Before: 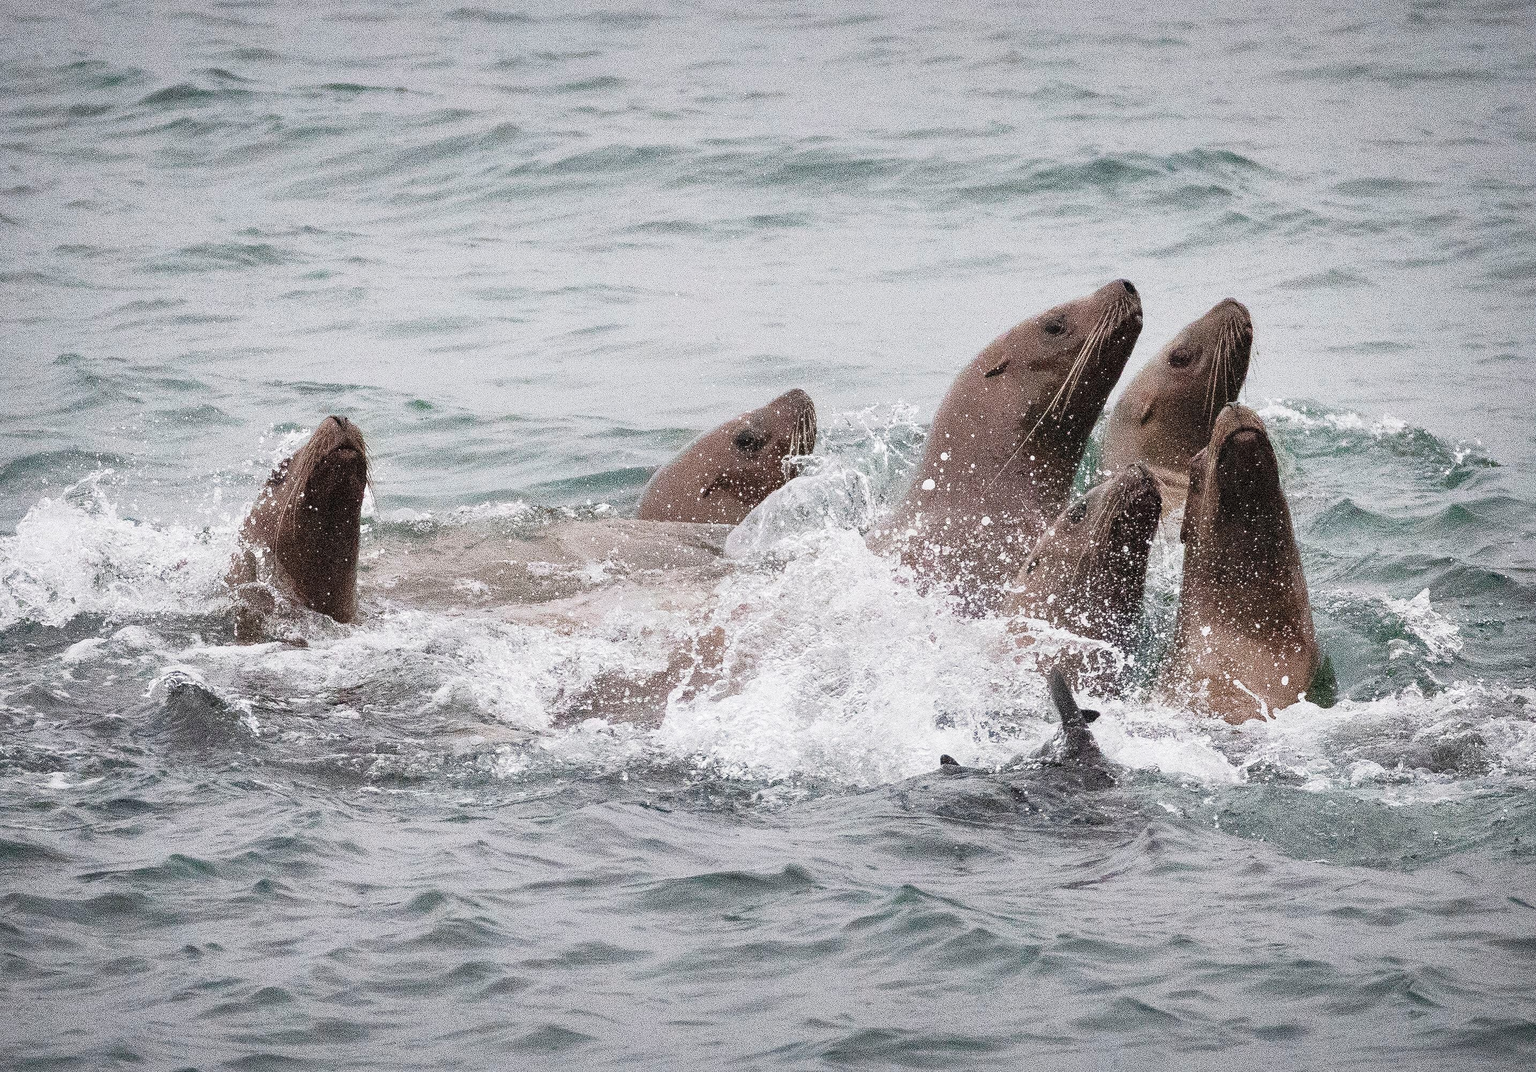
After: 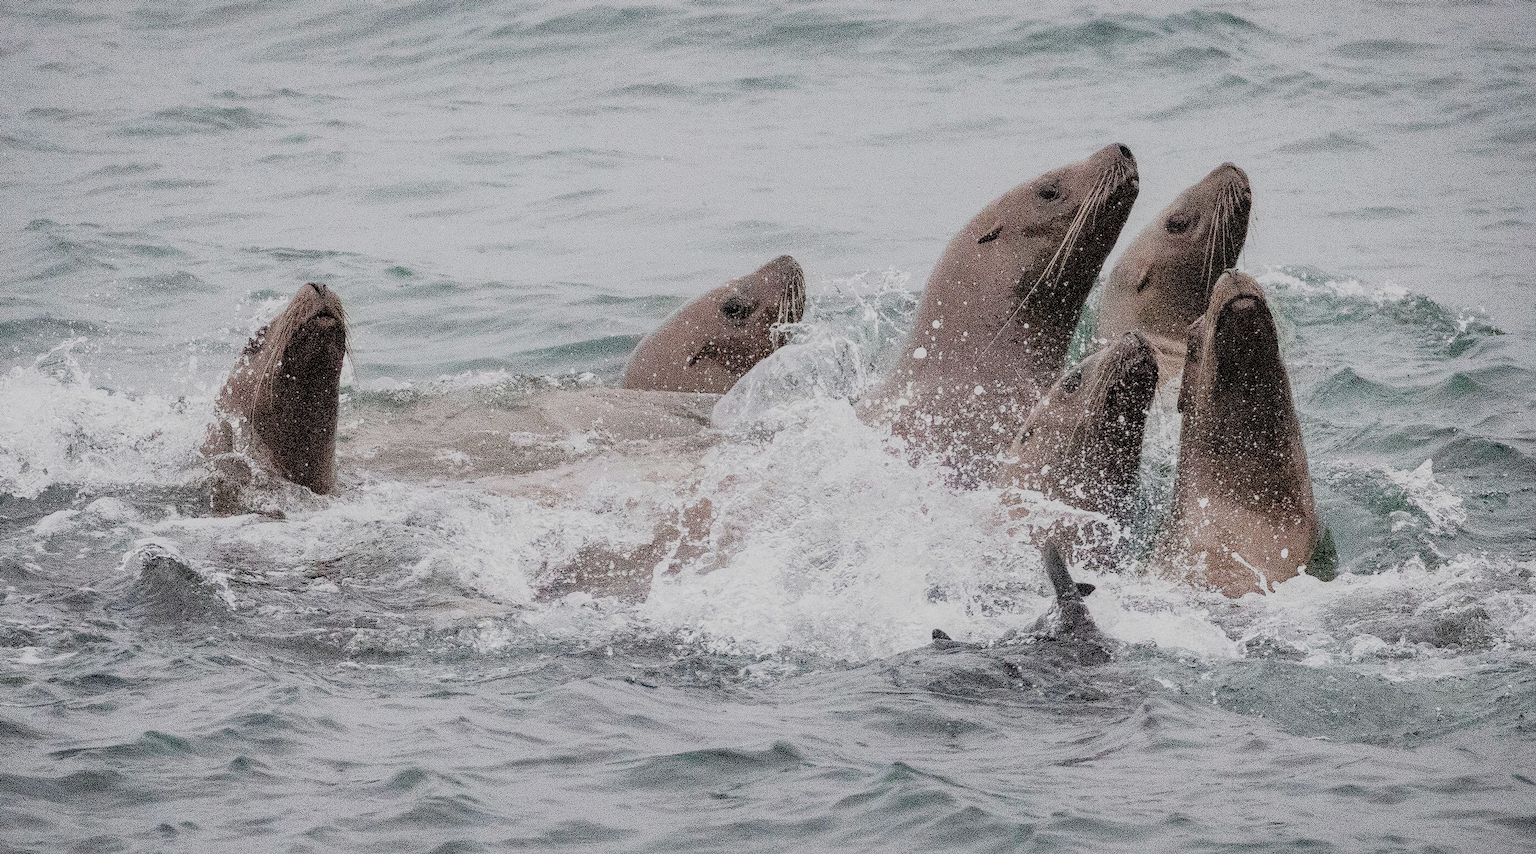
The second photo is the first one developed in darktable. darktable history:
crop and rotate: left 1.885%, top 13.013%, right 0.303%, bottom 8.981%
local contrast: detail 130%
filmic rgb: black relative exposure -7.09 EV, white relative exposure 5.37 EV, hardness 3.03
